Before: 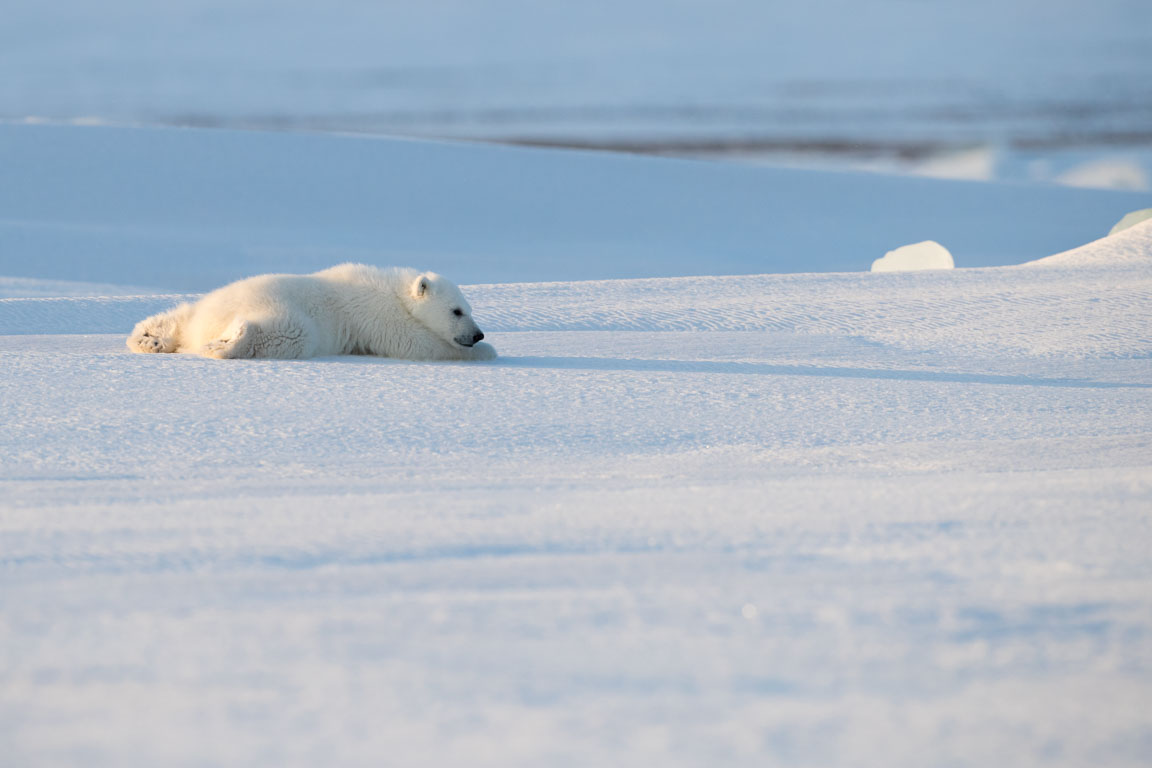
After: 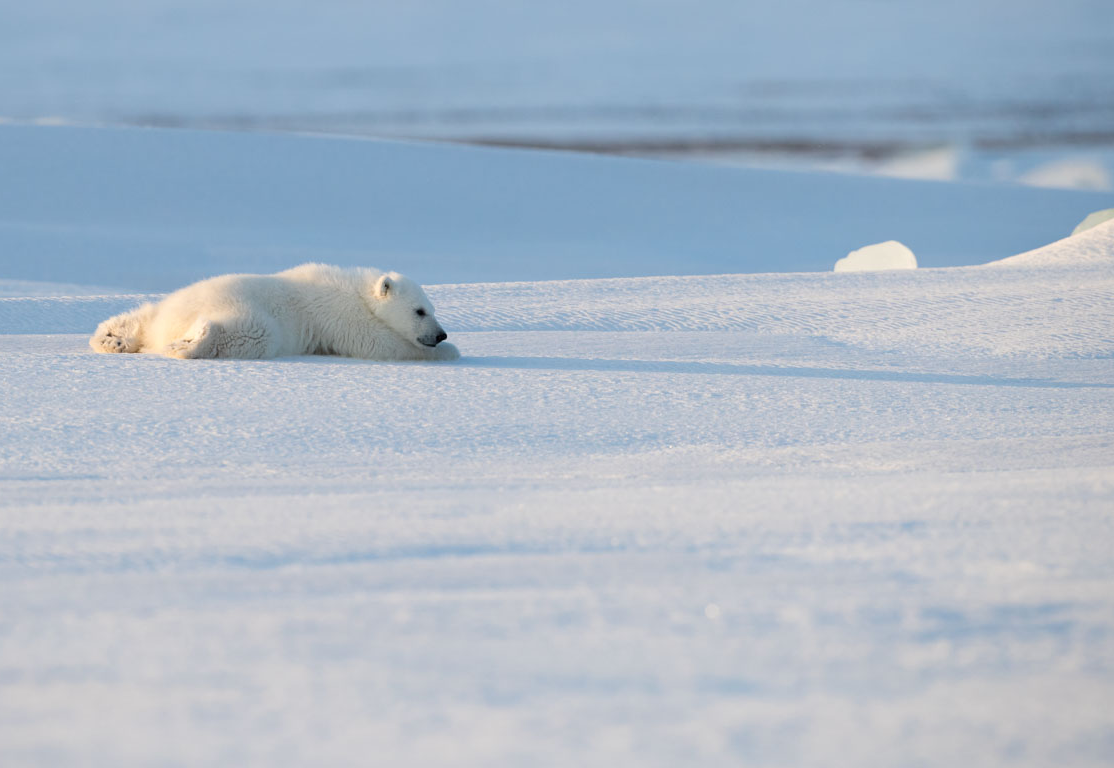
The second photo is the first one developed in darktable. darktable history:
crop and rotate: left 3.276%
